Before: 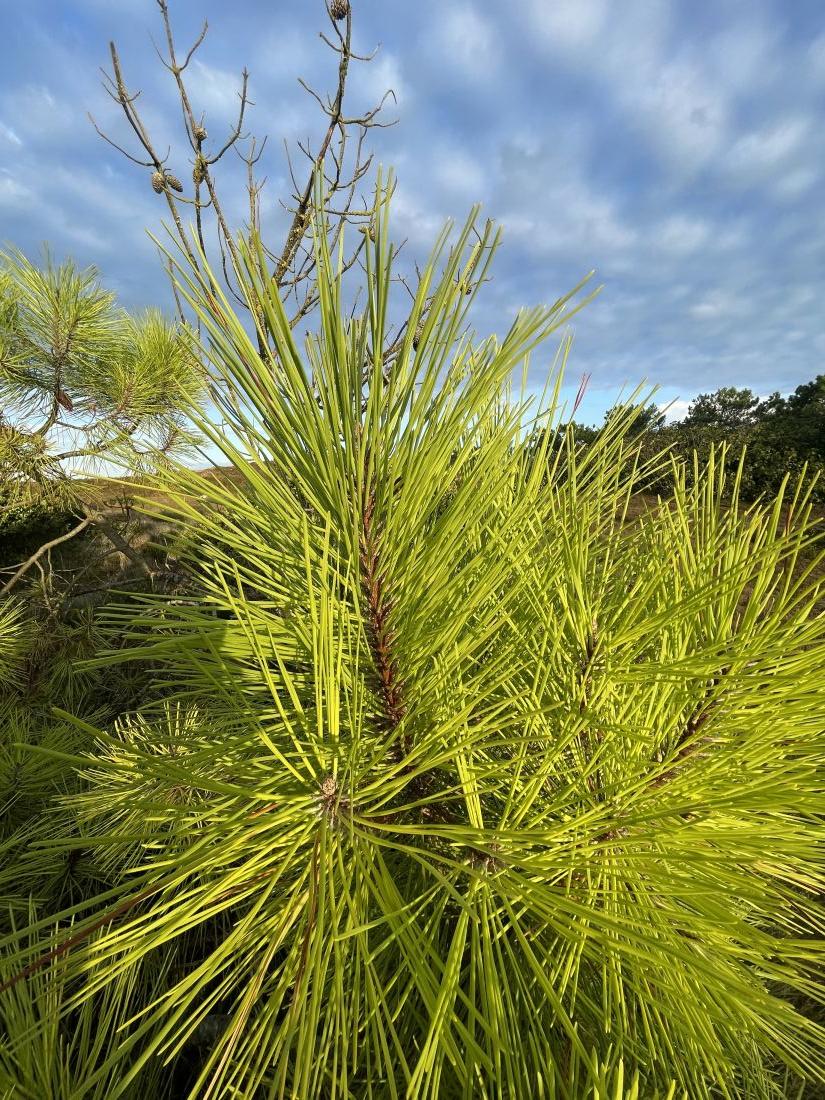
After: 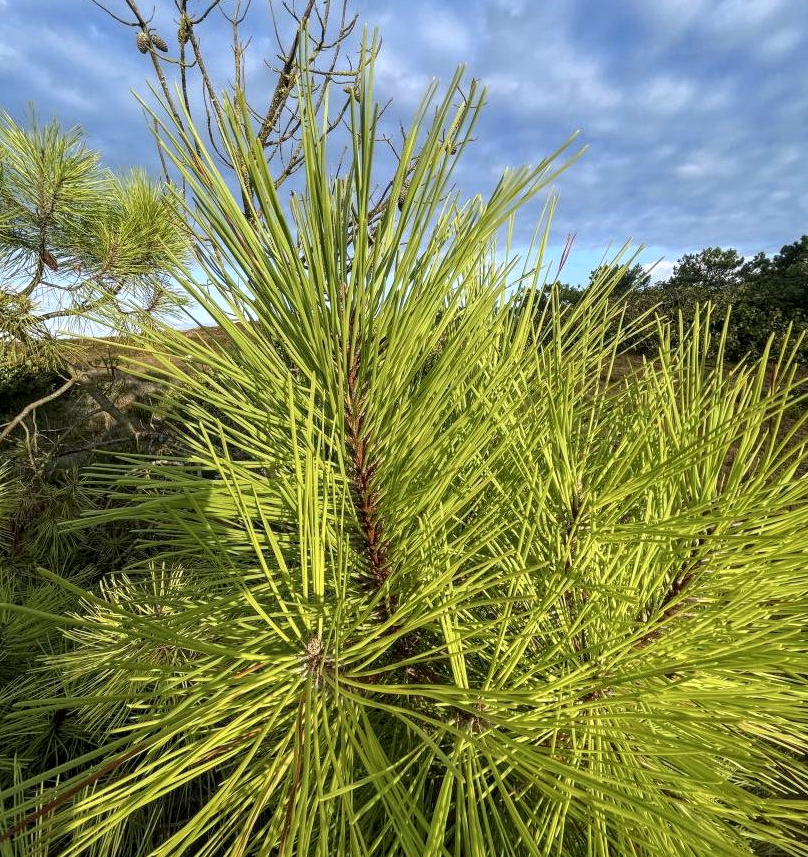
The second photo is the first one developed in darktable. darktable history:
crop and rotate: left 1.836%, top 12.779%, right 0.187%, bottom 9.245%
color calibration: illuminant as shot in camera, x 0.358, y 0.373, temperature 4628.91 K, saturation algorithm version 1 (2020)
local contrast: on, module defaults
